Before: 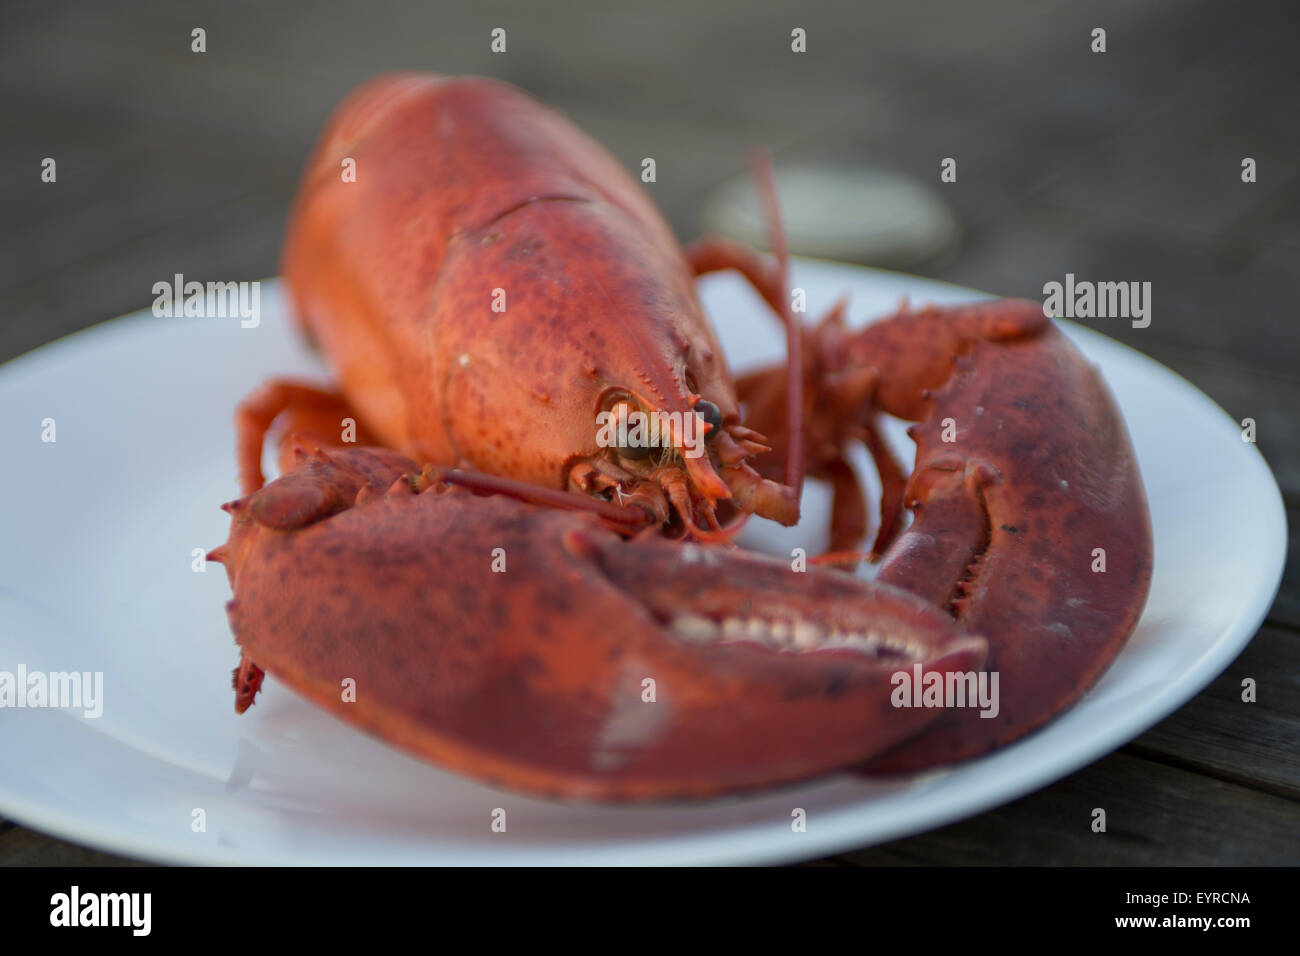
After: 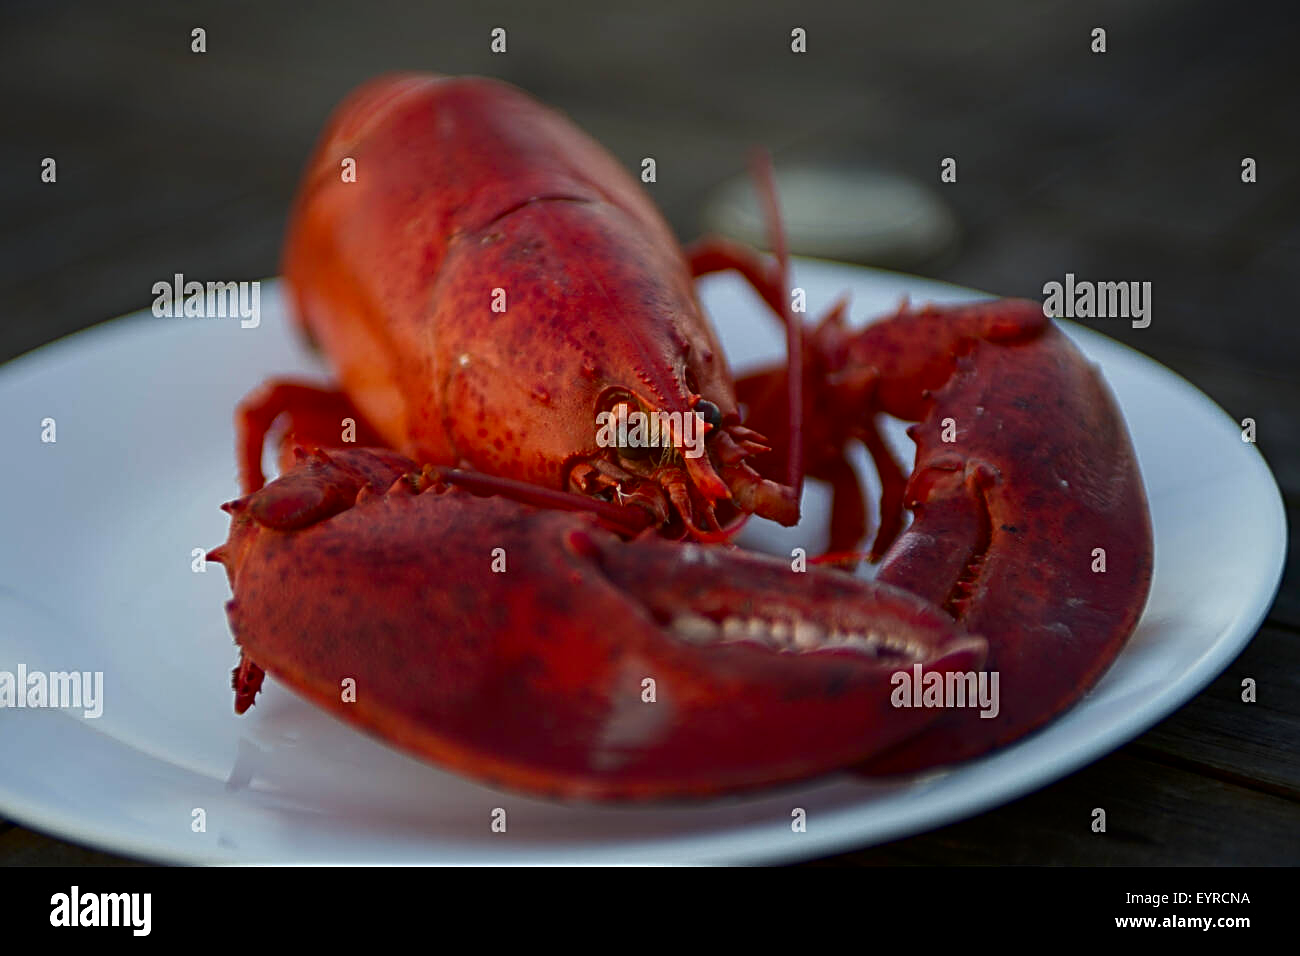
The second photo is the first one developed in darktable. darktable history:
contrast brightness saturation: brightness -0.25, saturation 0.2
sharpen: radius 2.817, amount 0.715
tone equalizer: on, module defaults
